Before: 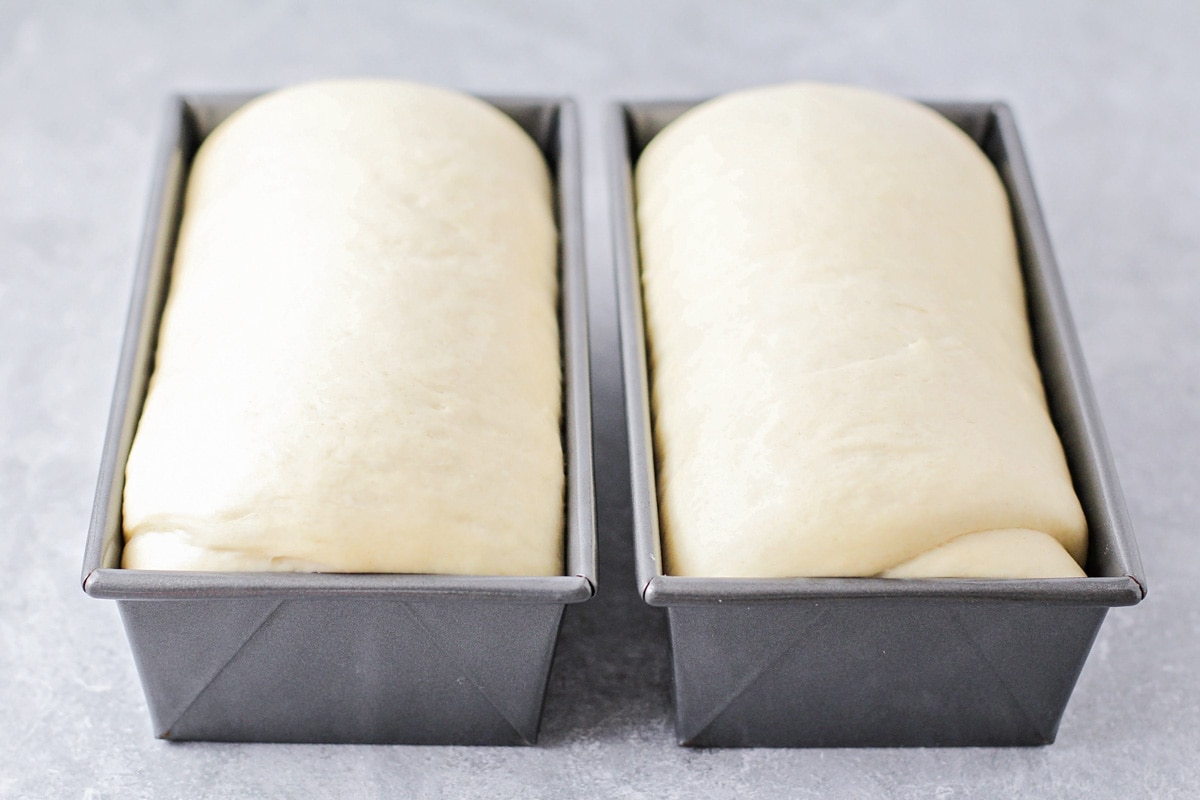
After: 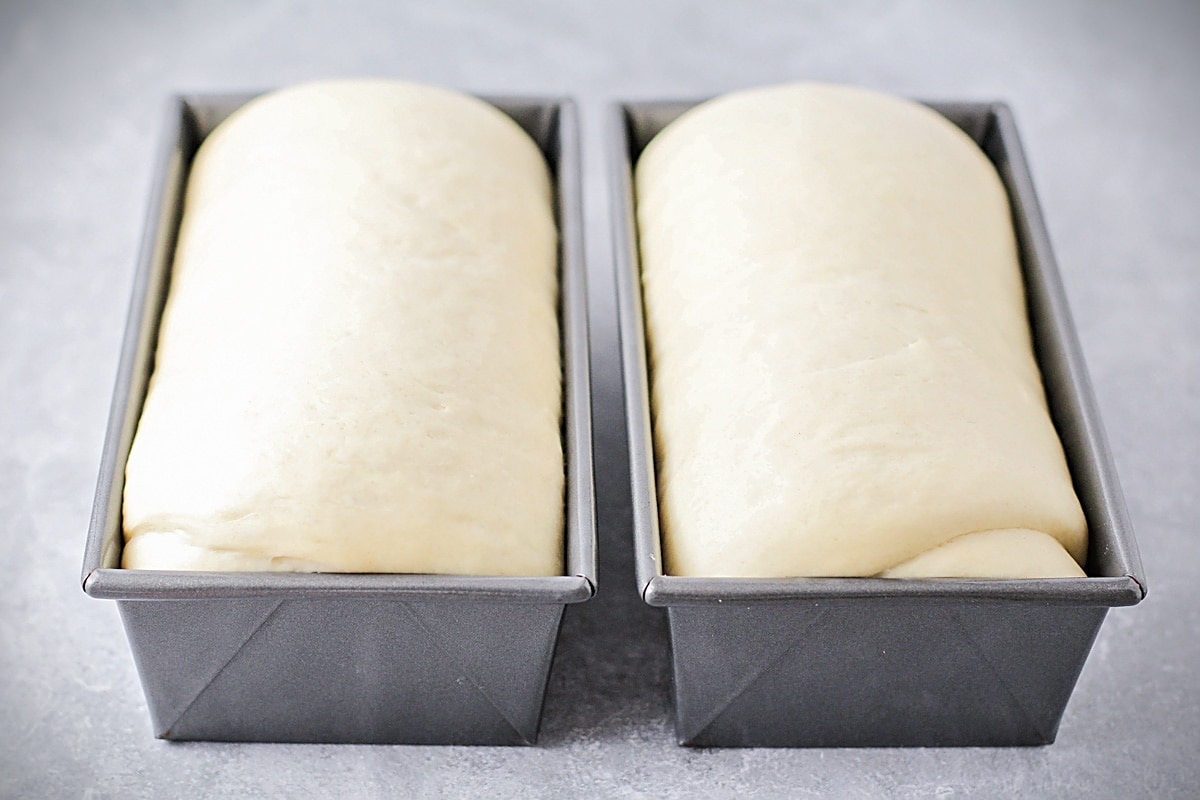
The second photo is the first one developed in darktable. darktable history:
sharpen: on, module defaults
vignetting: fall-off start 97.14%, brightness -0.995, saturation 0.488, width/height ratio 1.18
